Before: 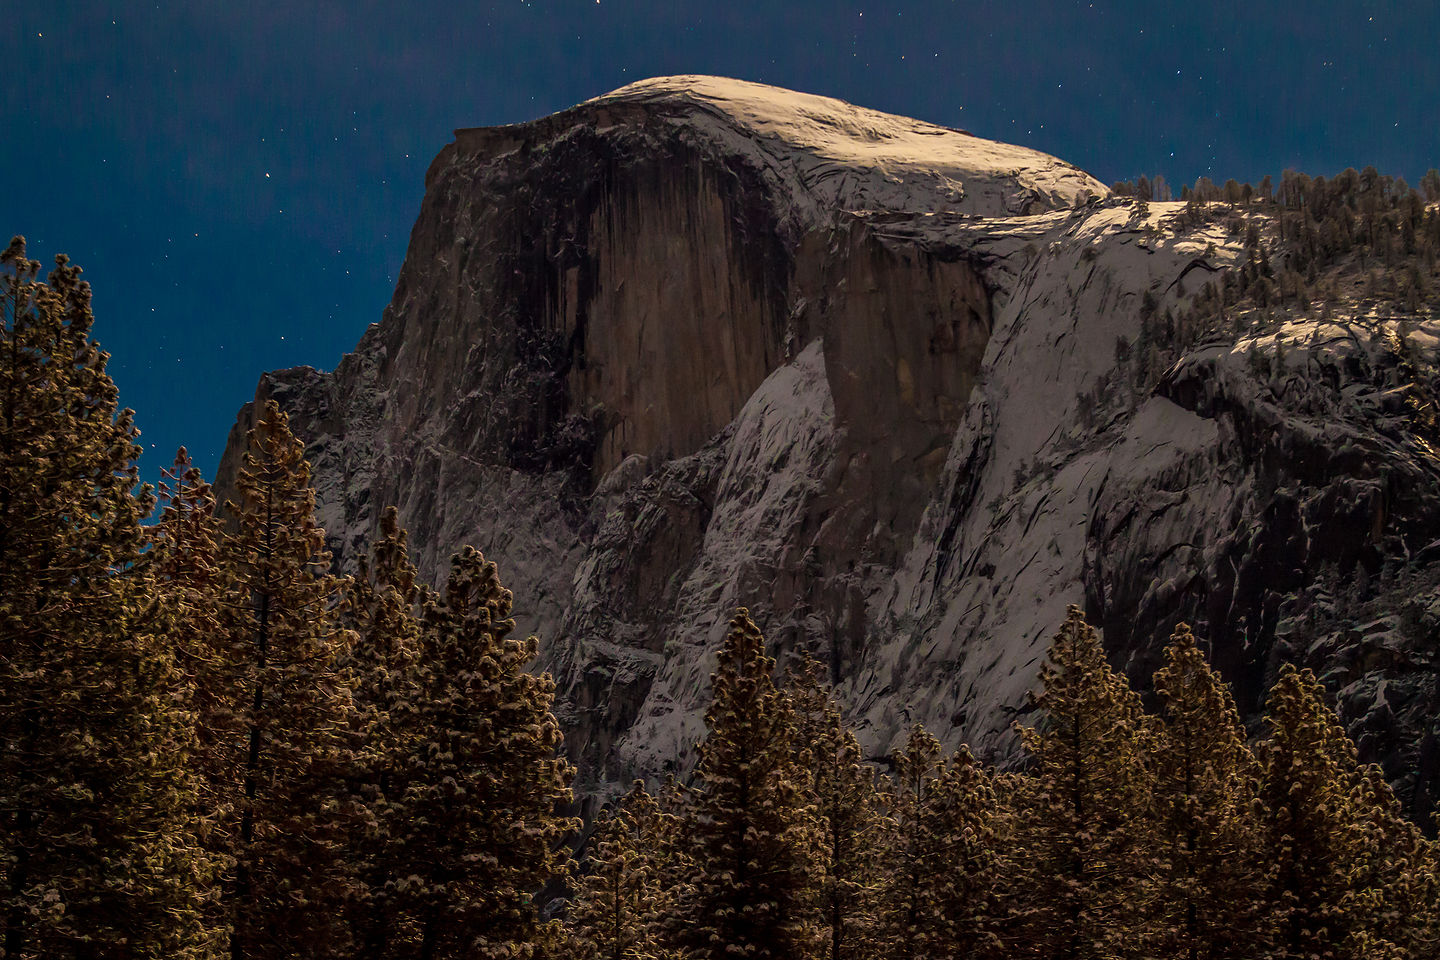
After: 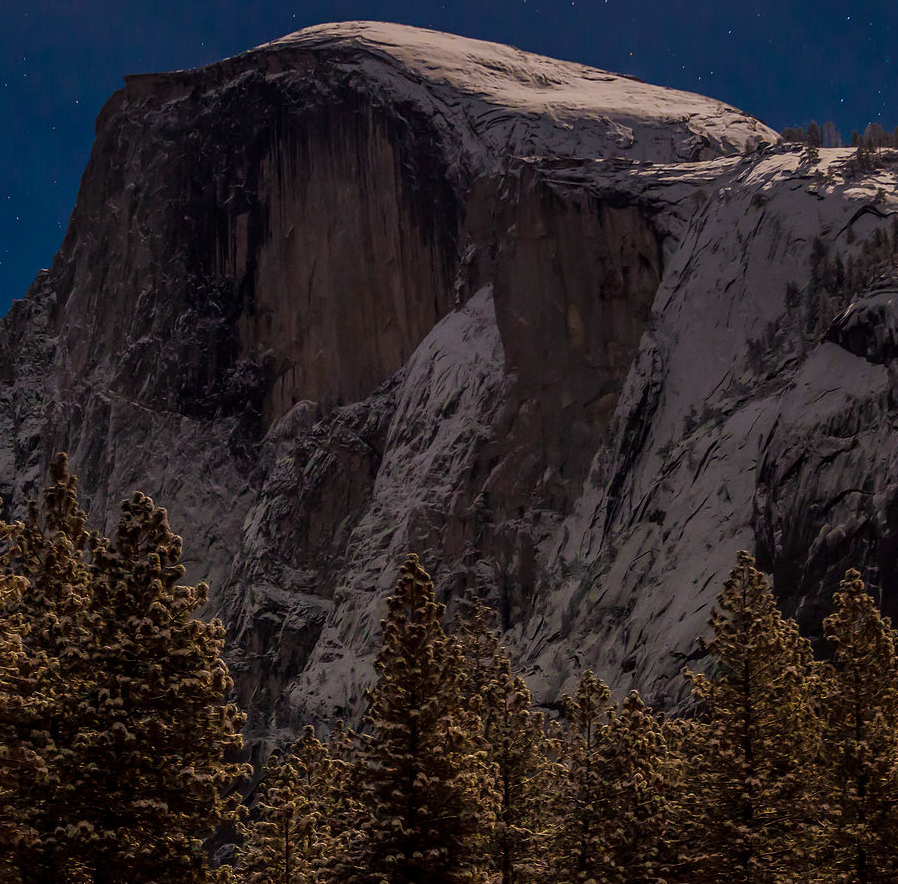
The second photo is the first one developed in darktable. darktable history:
graduated density: hue 238.83°, saturation 50%
crop and rotate: left 22.918%, top 5.629%, right 14.711%, bottom 2.247%
